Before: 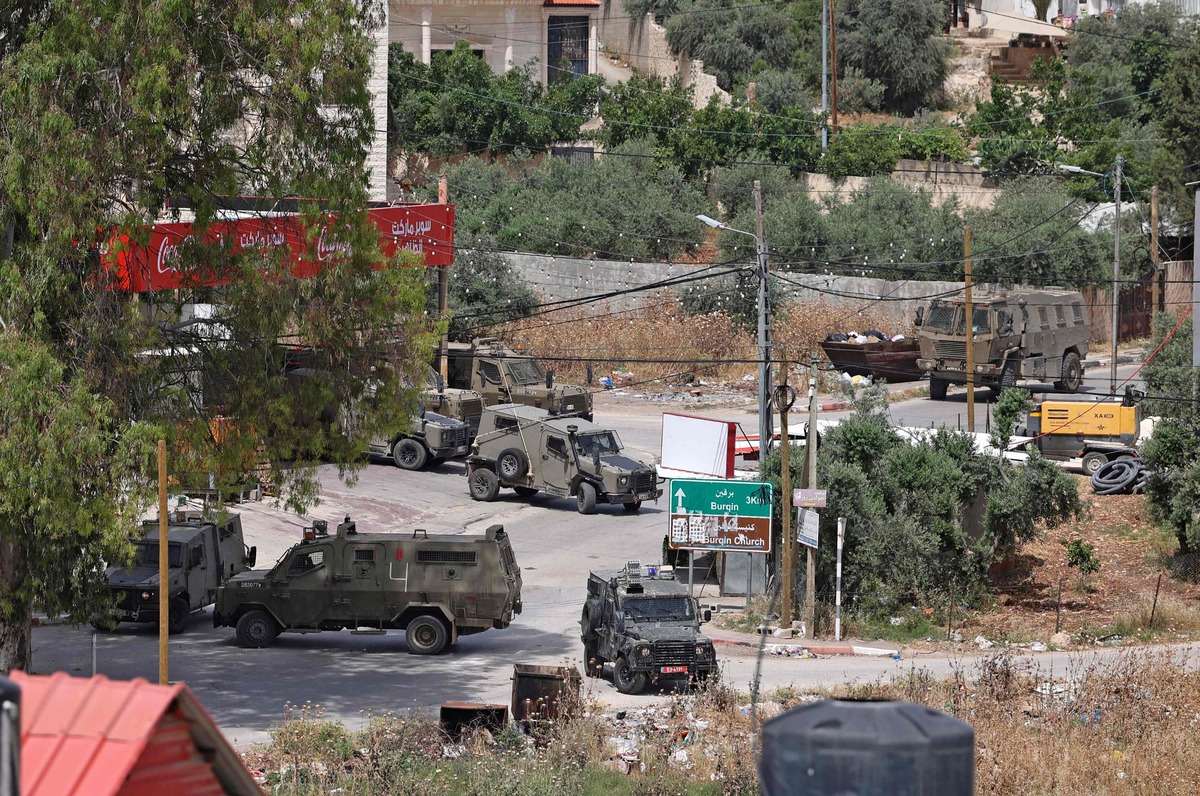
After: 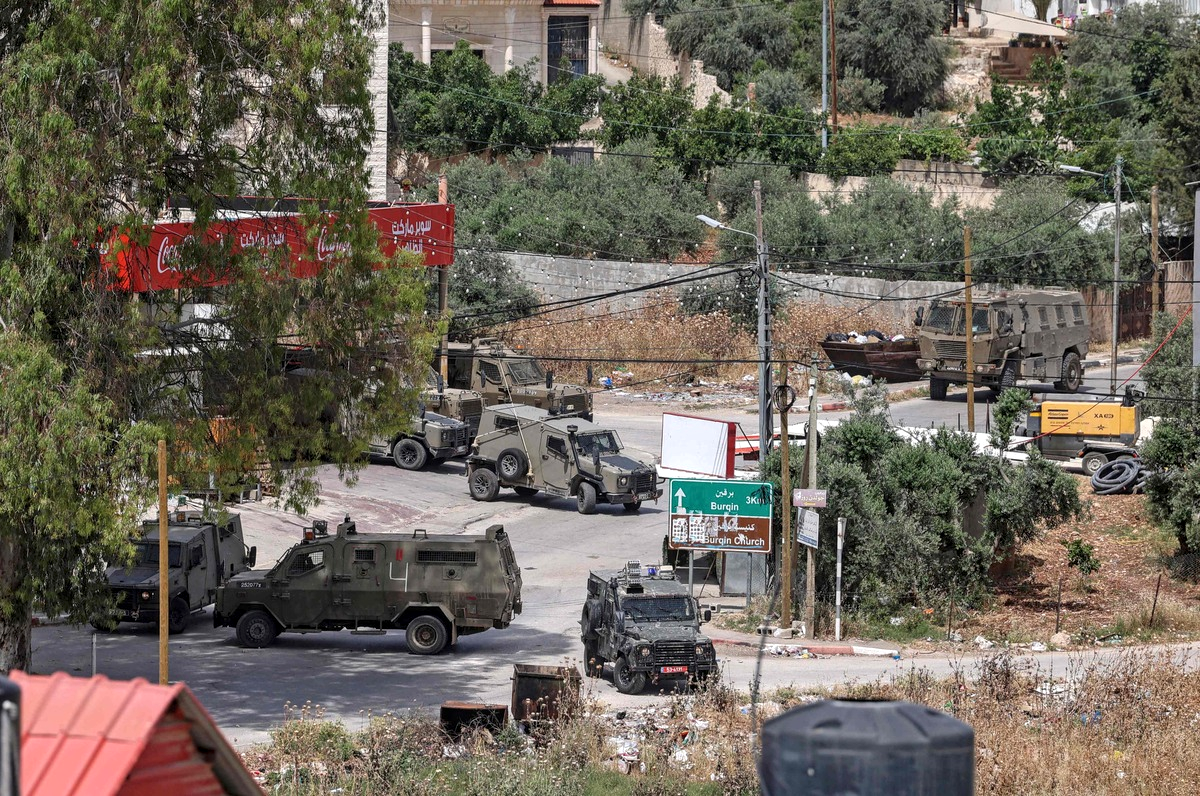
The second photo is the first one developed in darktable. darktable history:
local contrast: on, module defaults
shadows and highlights: shadows -10, white point adjustment 1.5, highlights 10
